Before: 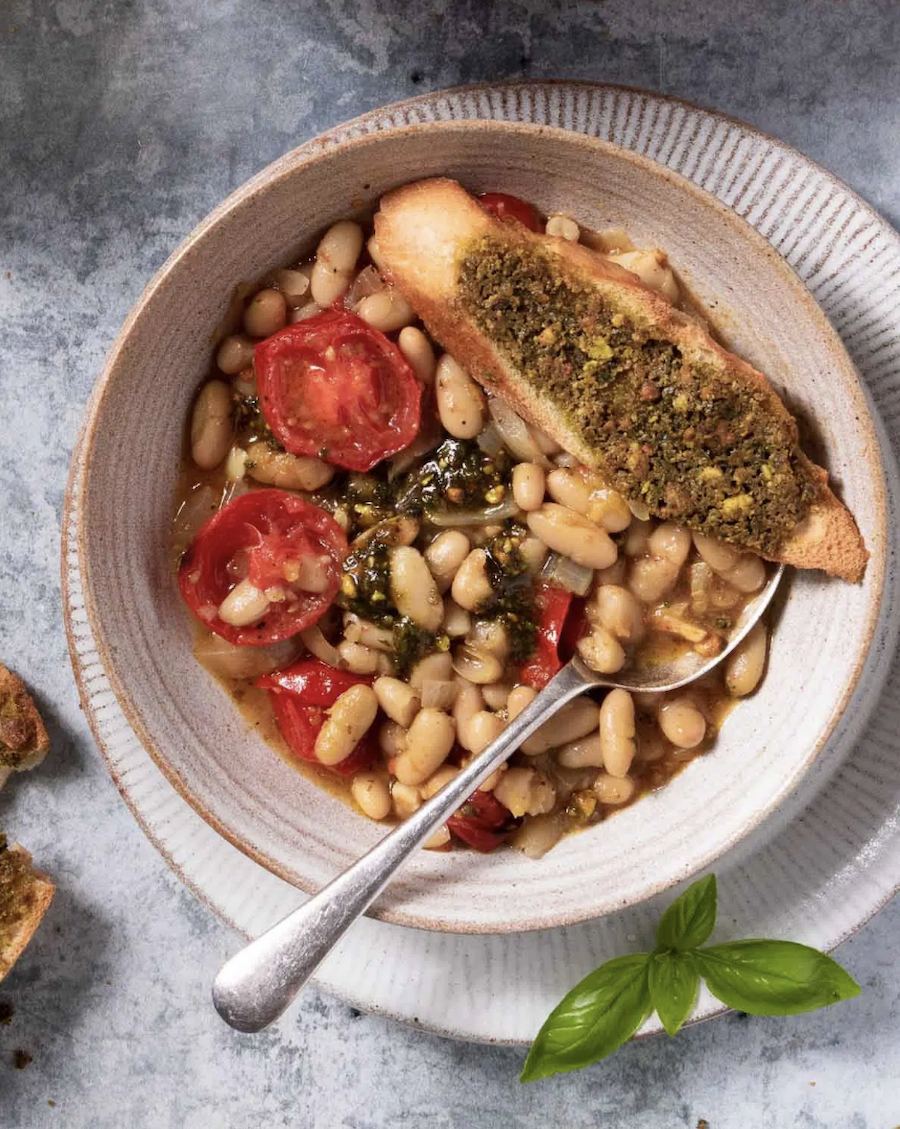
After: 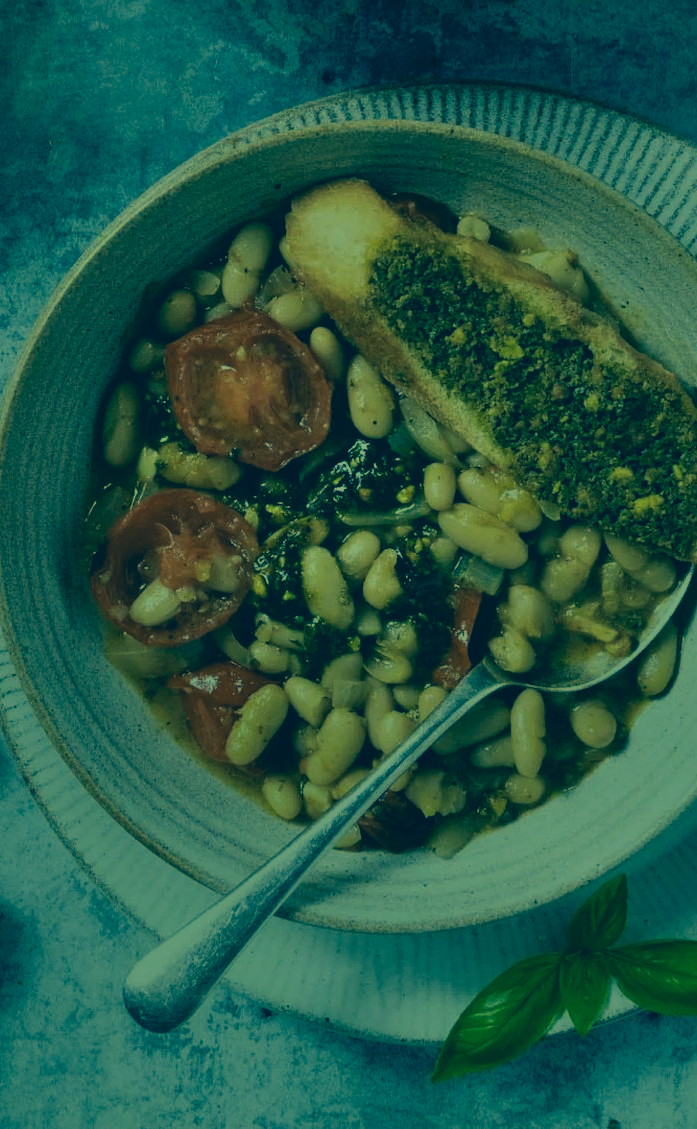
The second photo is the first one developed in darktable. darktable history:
crop: left 9.903%, right 12.587%
color correction: highlights a* -16.35, highlights b* 39.89, shadows a* -39.53, shadows b* -26.63
shadows and highlights: shadows 49.34, highlights -42.47, soften with gaussian
exposure: exposure -1.965 EV, compensate highlight preservation false
base curve: curves: ch0 [(0, 0) (0.989, 0.992)], preserve colors none
